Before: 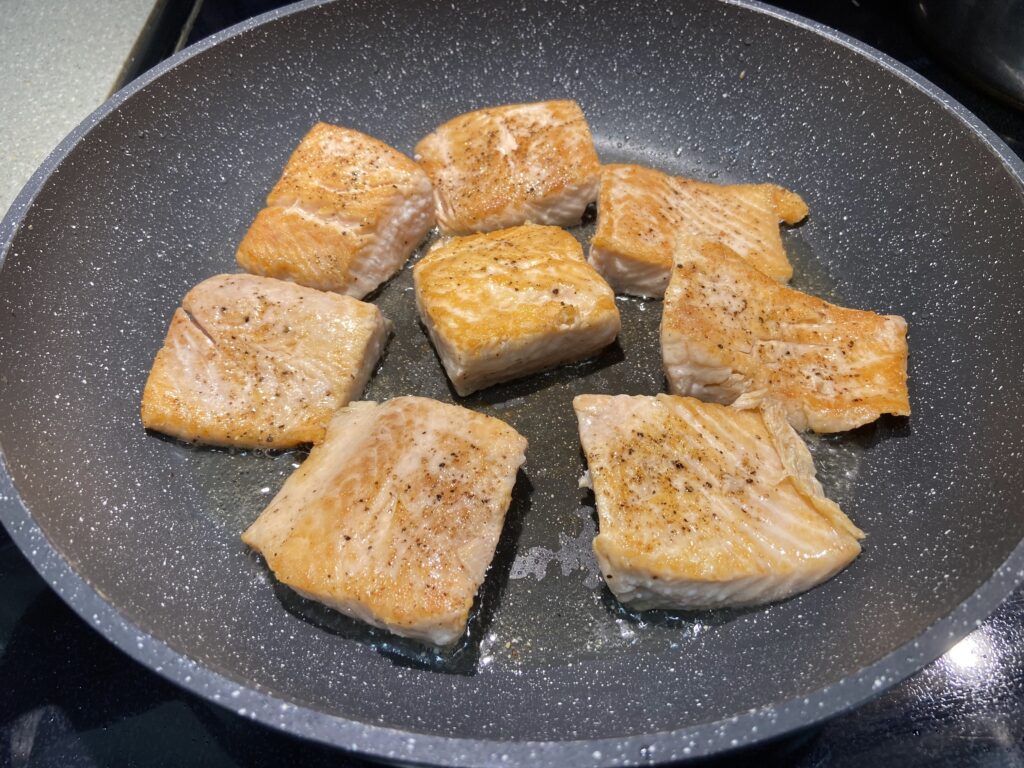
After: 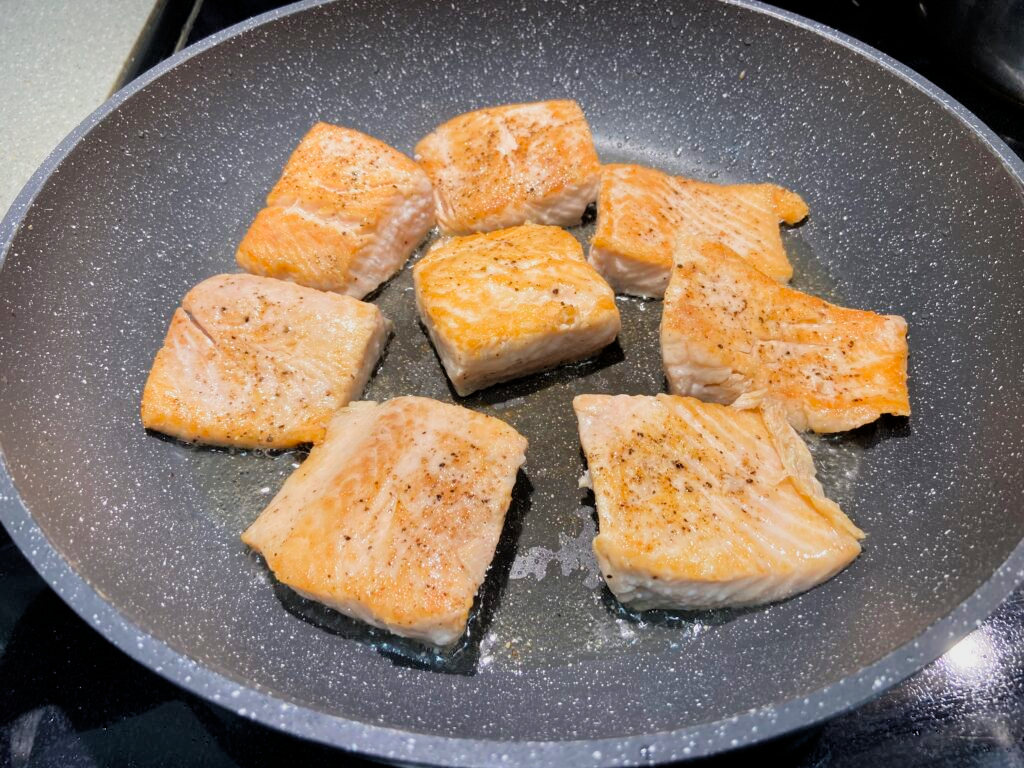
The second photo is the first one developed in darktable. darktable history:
exposure: exposure 0.515 EV, compensate highlight preservation false
filmic rgb: middle gray luminance 18.42%, black relative exposure -9 EV, white relative exposure 3.75 EV, threshold 6 EV, target black luminance 0%, hardness 4.85, latitude 67.35%, contrast 0.955, highlights saturation mix 20%, shadows ↔ highlights balance 21.36%, add noise in highlights 0, preserve chrominance luminance Y, color science v3 (2019), use custom middle-gray values true, iterations of high-quality reconstruction 0, contrast in highlights soft, enable highlight reconstruction true
